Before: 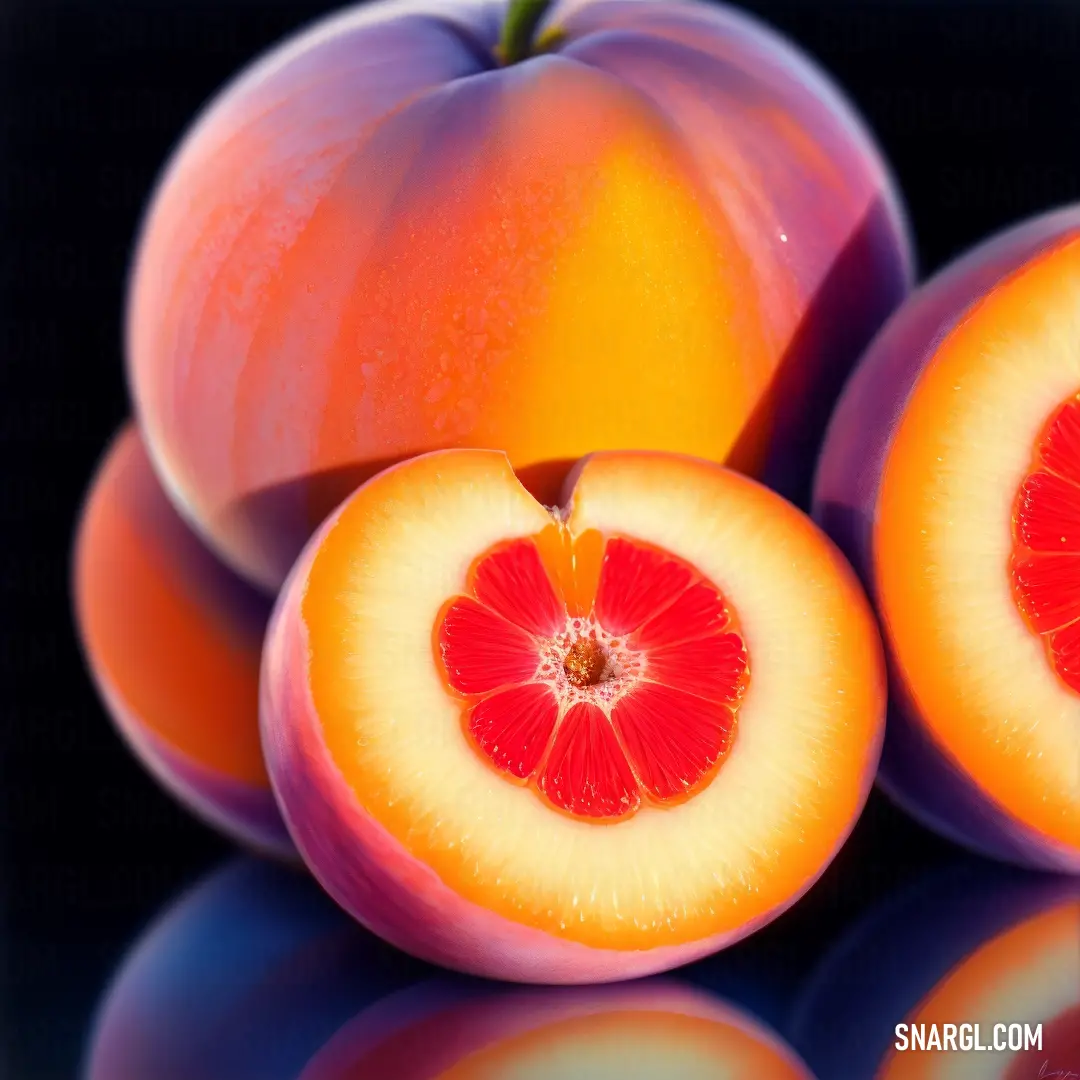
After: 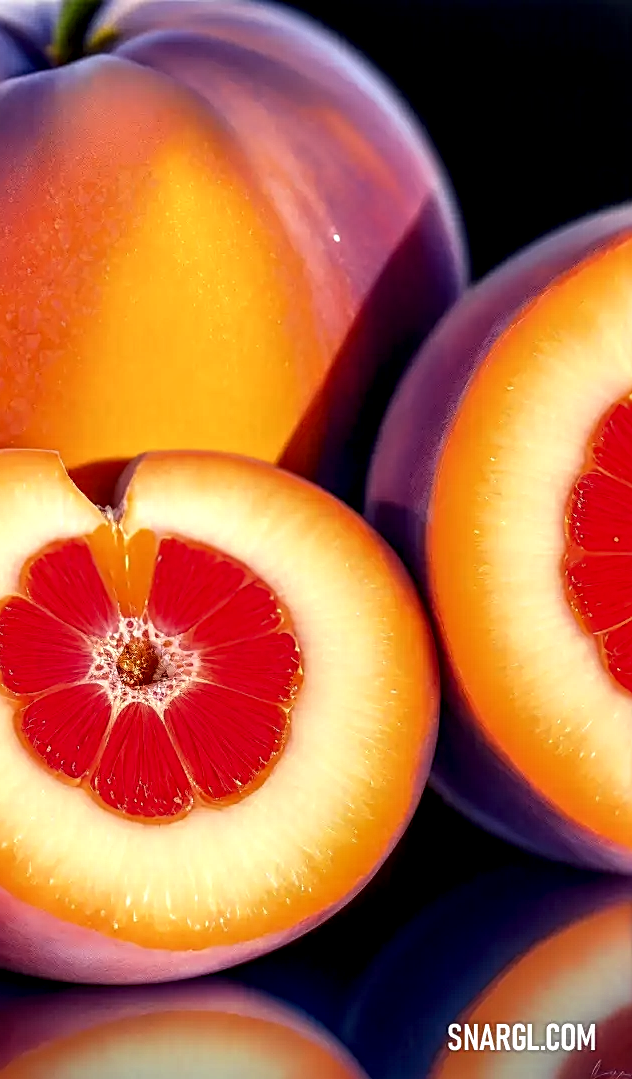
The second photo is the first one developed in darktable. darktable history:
sharpen: on, module defaults
crop: left 41.418%
local contrast: highlights 60%, shadows 59%, detail 160%
color zones: curves: ch0 [(0.068, 0.464) (0.25, 0.5) (0.48, 0.508) (0.75, 0.536) (0.886, 0.476) (0.967, 0.456)]; ch1 [(0.066, 0.456) (0.25, 0.5) (0.616, 0.508) (0.746, 0.56) (0.934, 0.444)]
